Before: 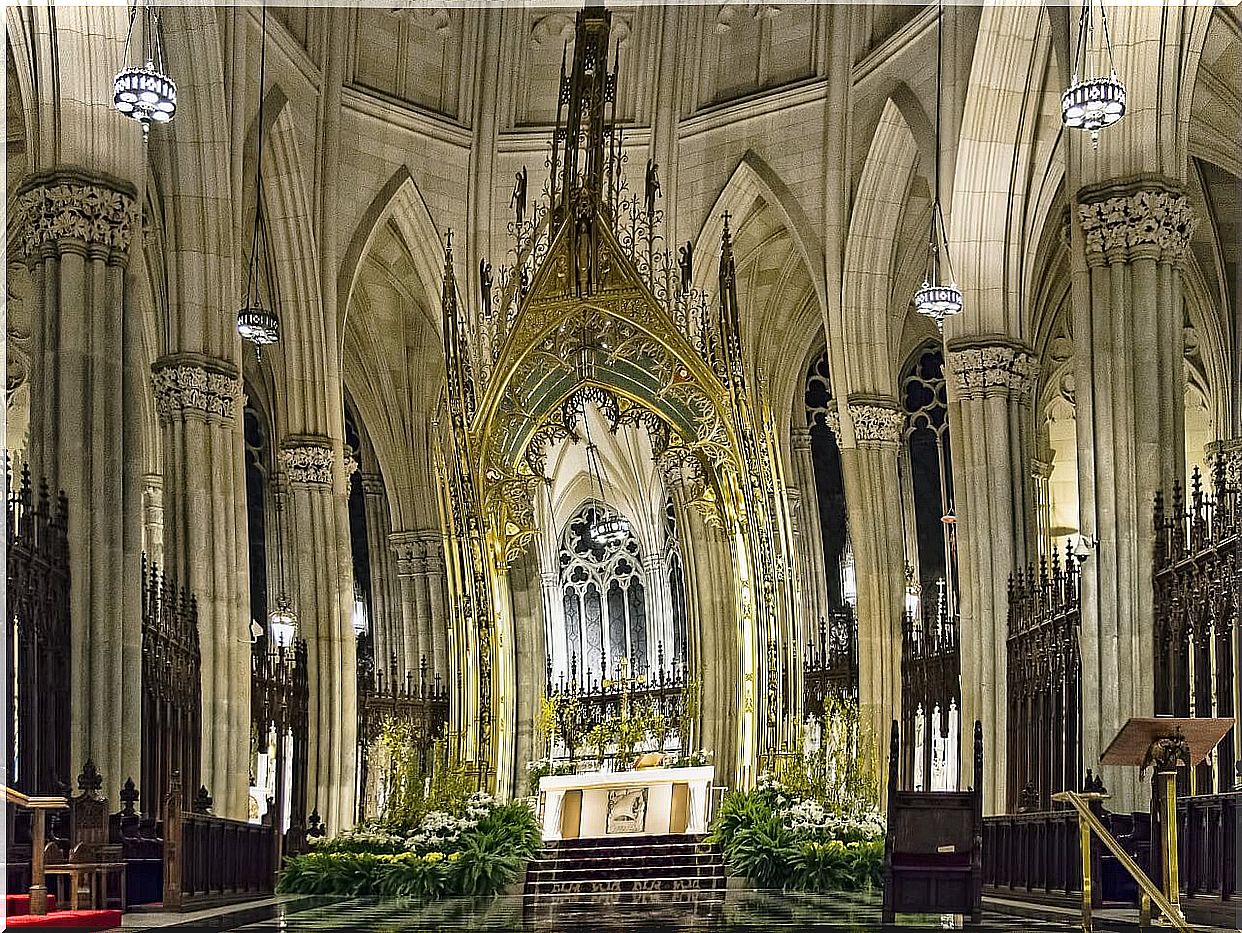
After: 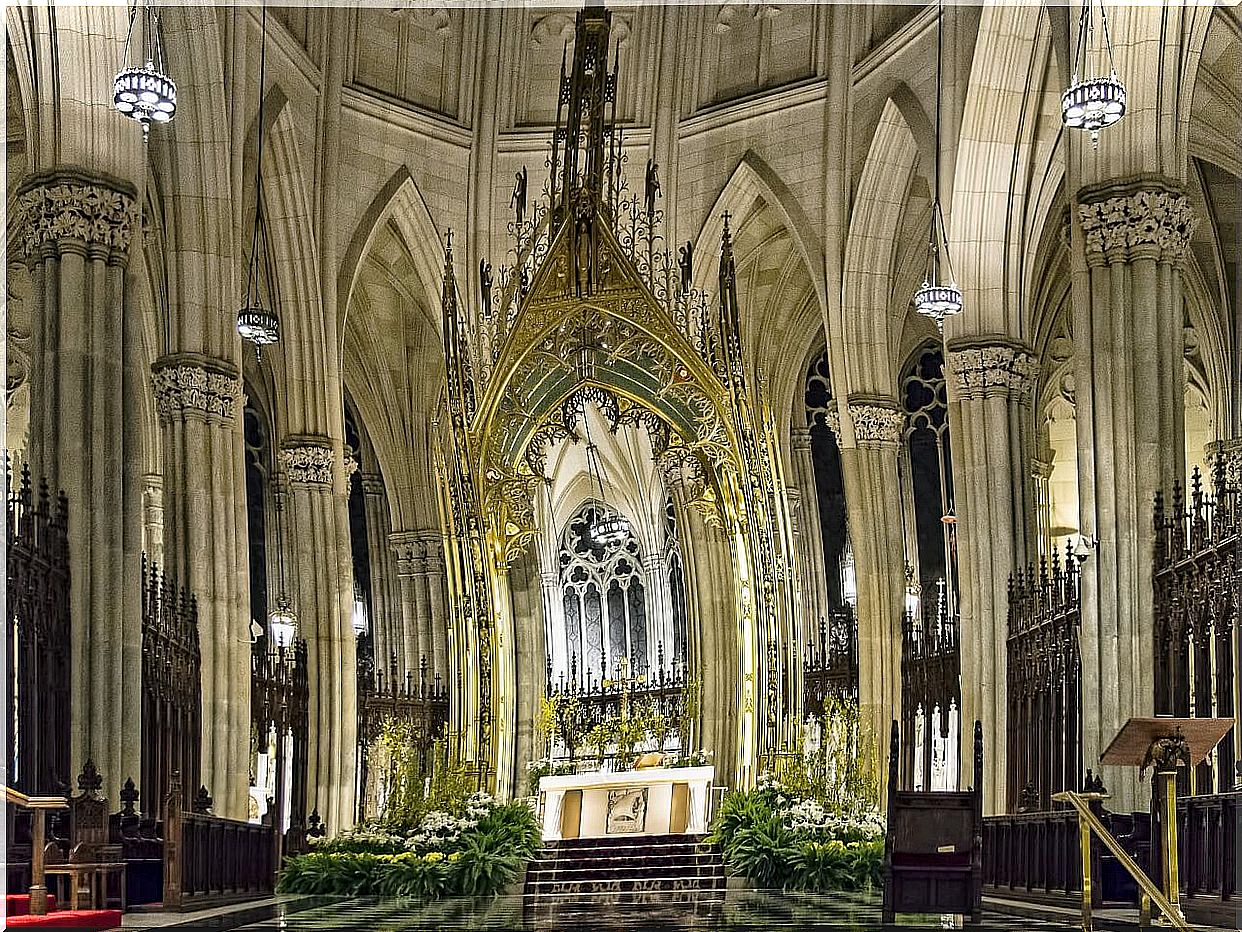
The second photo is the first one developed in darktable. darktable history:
crop: bottom 0.071%
local contrast: highlights 100%, shadows 100%, detail 120%, midtone range 0.2
